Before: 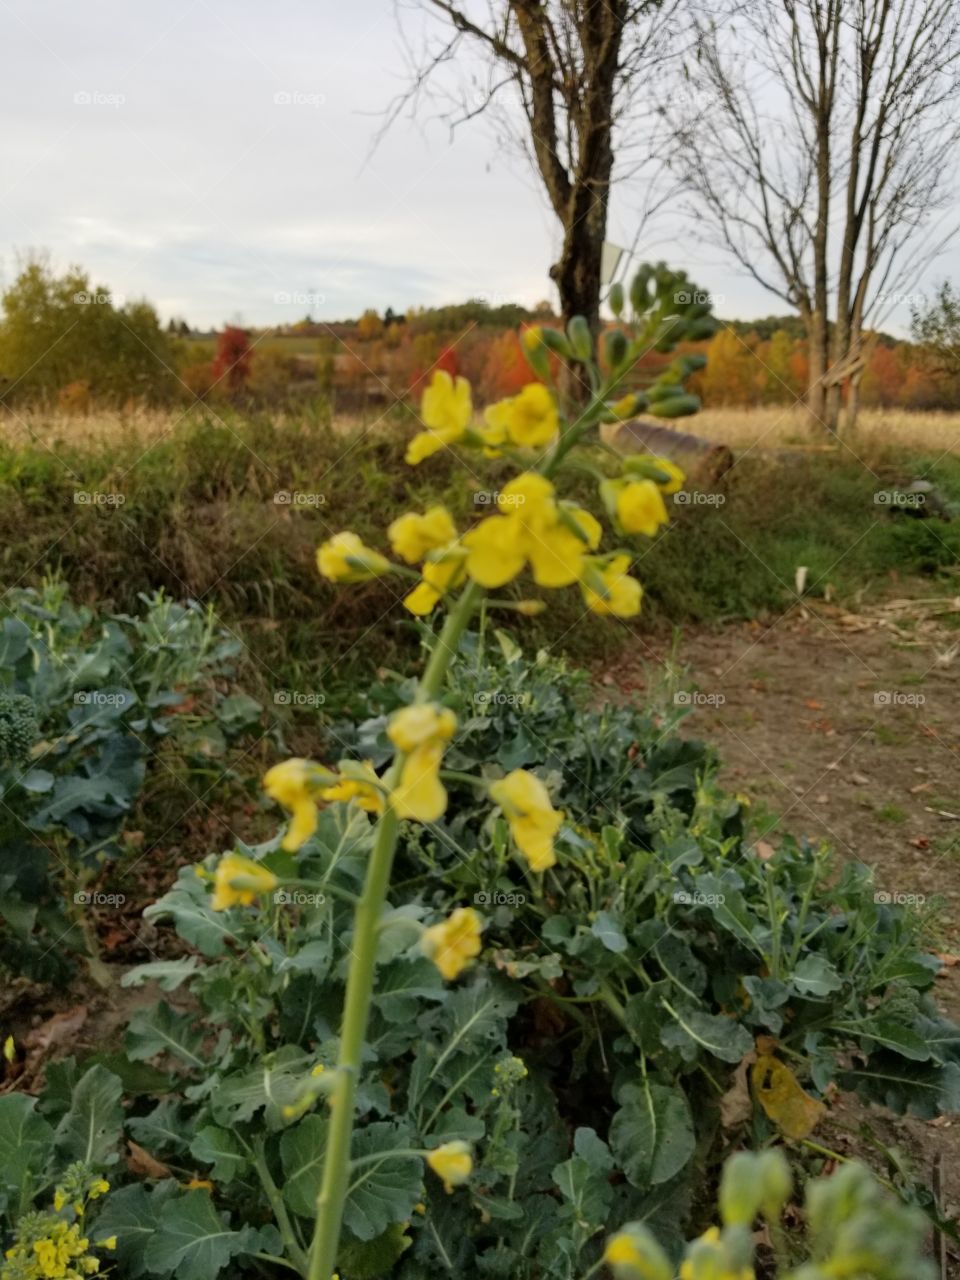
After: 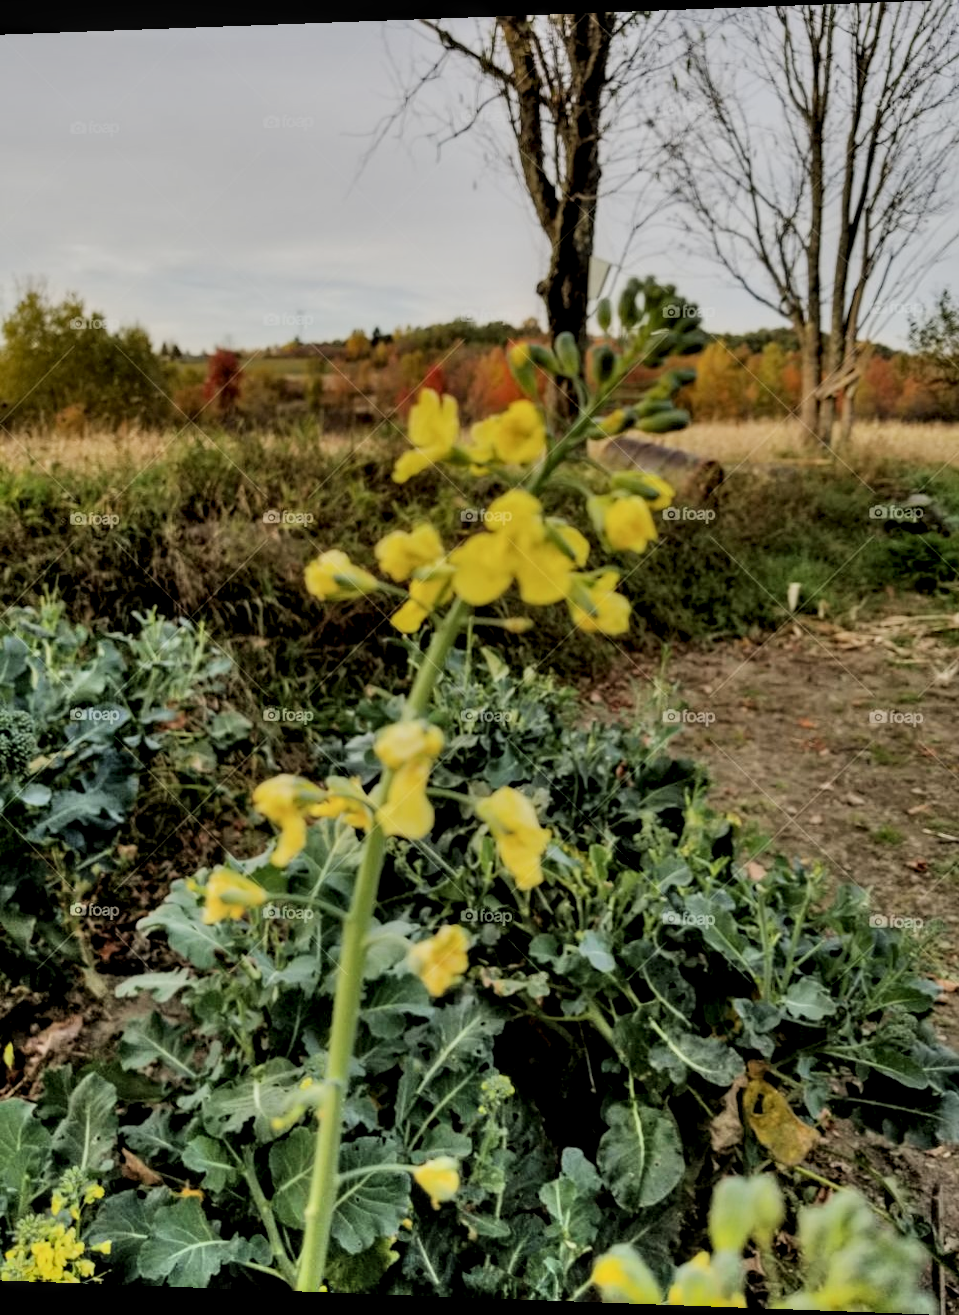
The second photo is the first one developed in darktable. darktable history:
filmic rgb: black relative exposure -6.98 EV, white relative exposure 5.63 EV, hardness 2.86
shadows and highlights: soften with gaussian
rotate and perspective: lens shift (horizontal) -0.055, automatic cropping off
local contrast: detail 150%
